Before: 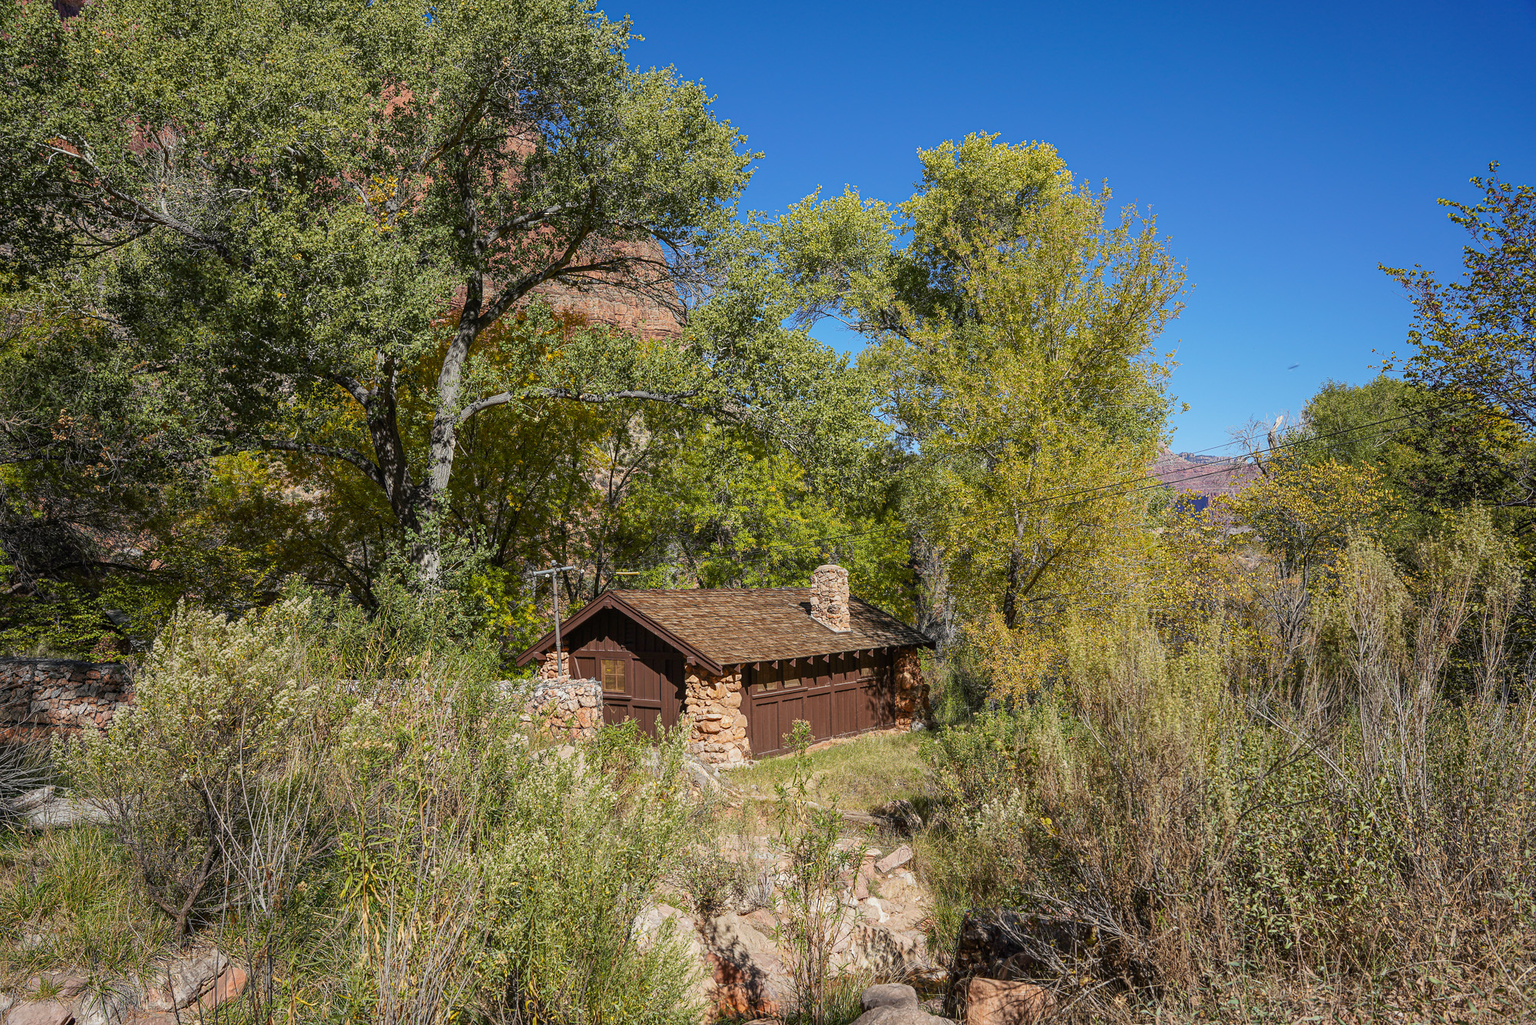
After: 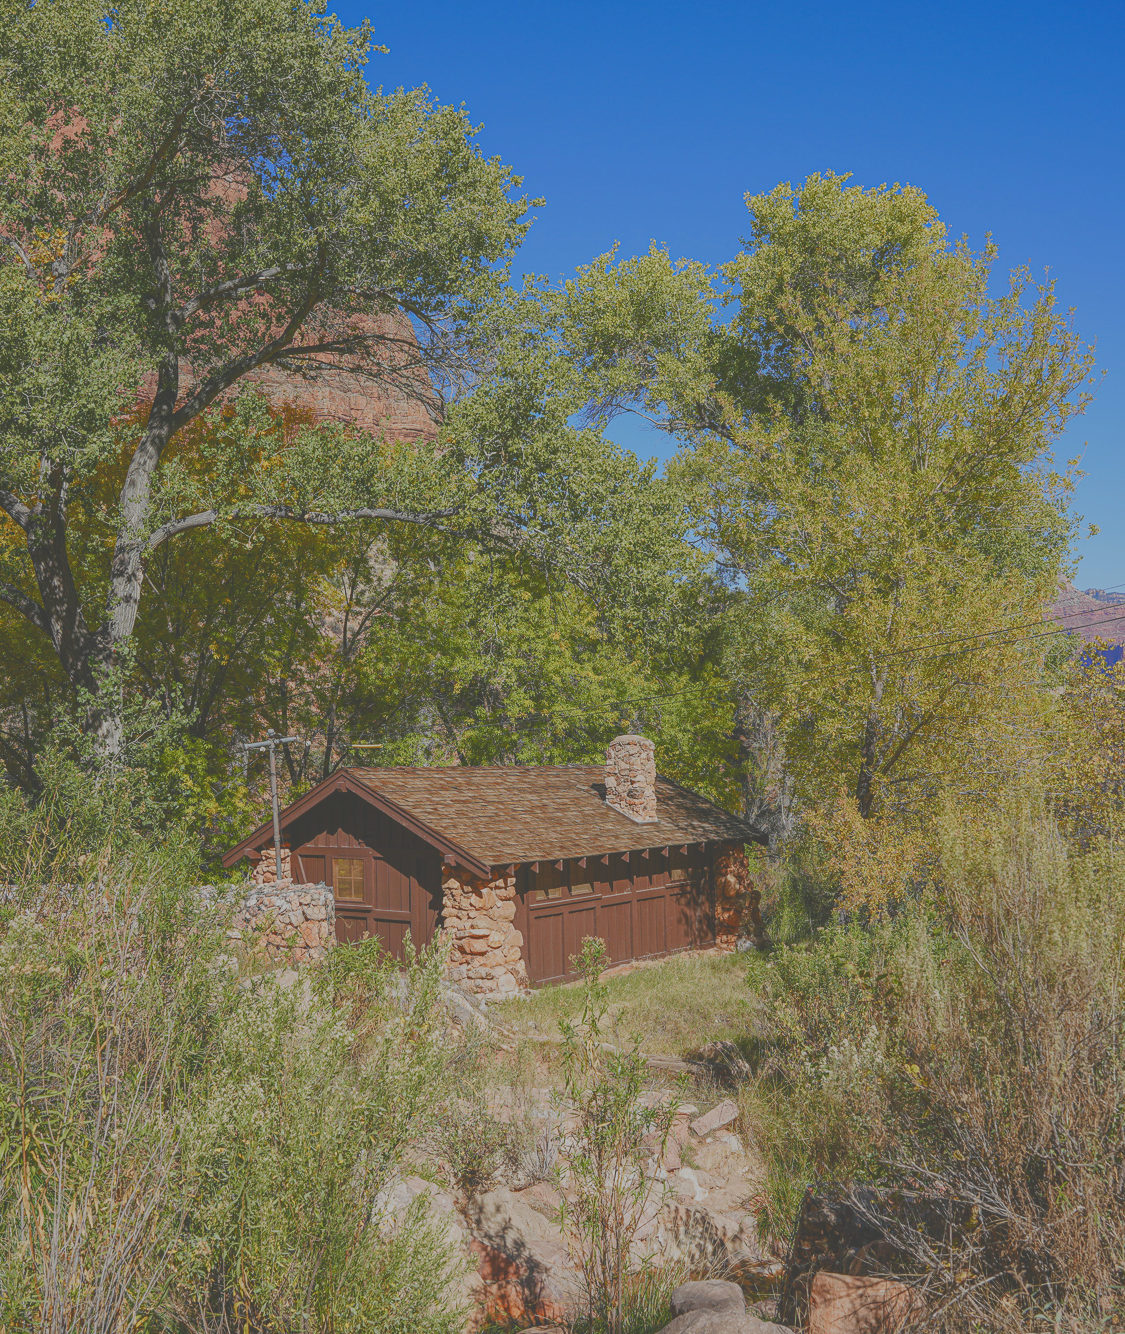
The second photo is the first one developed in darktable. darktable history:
white balance: red 0.986, blue 1.01
exposure: black level correction -0.025, exposure -0.117 EV, compensate highlight preservation false
crop and rotate: left 22.516%, right 21.234%
color balance rgb: shadows lift › chroma 1%, shadows lift › hue 113°, highlights gain › chroma 0.2%, highlights gain › hue 333°, perceptual saturation grading › global saturation 20%, perceptual saturation grading › highlights -50%, perceptual saturation grading › shadows 25%, contrast -30%
